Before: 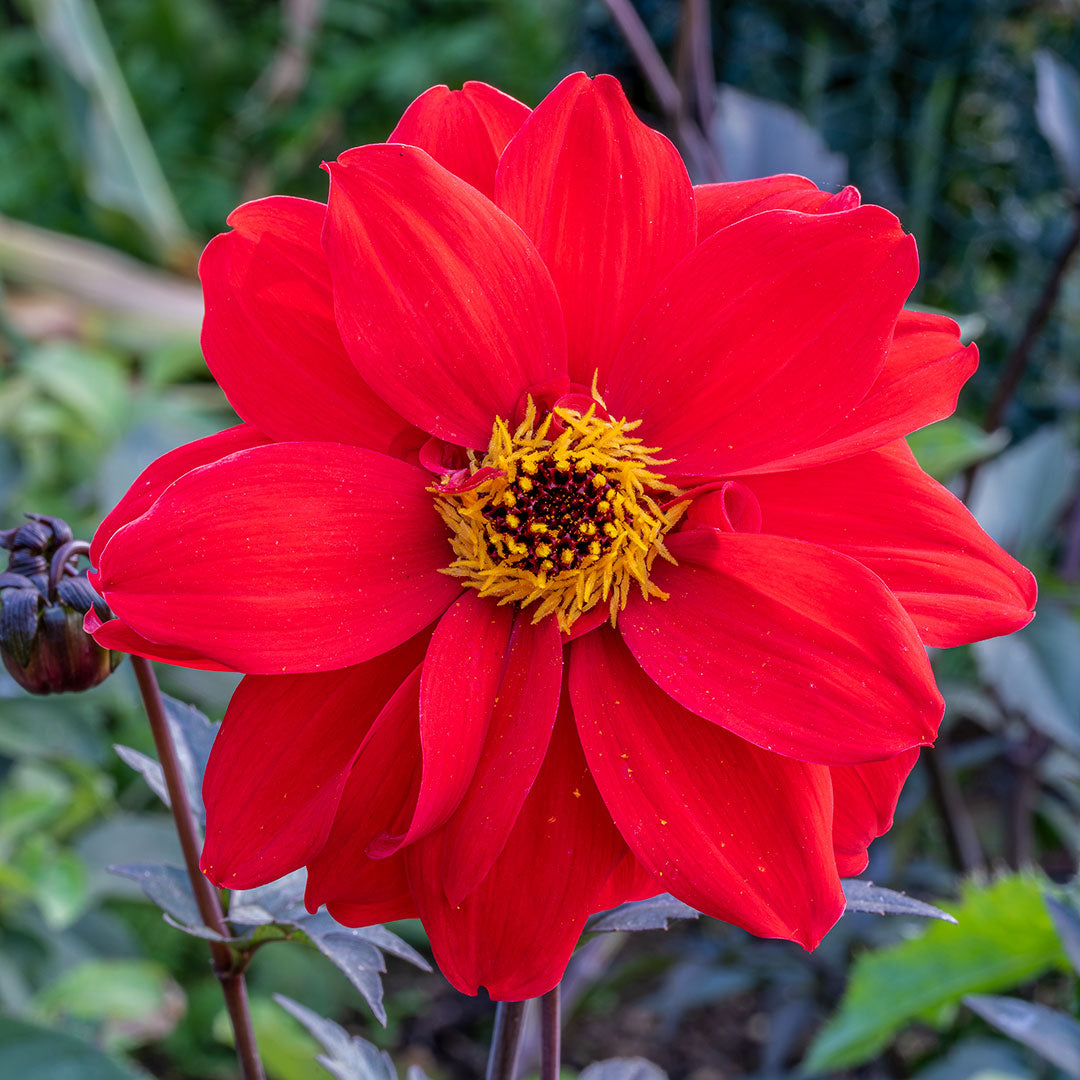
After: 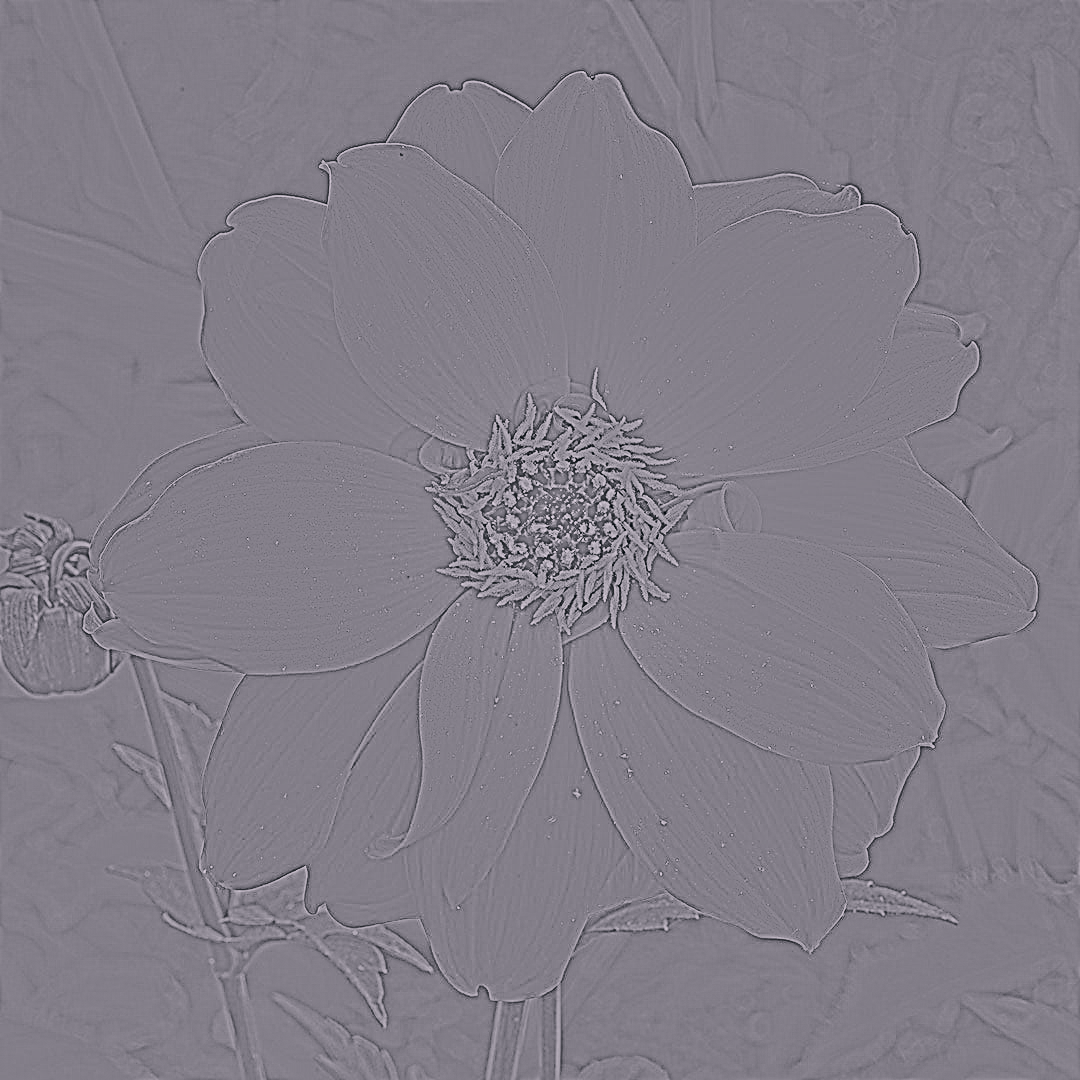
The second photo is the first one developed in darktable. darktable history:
shadows and highlights: shadows 20.91, highlights -82.73, soften with gaussian
sharpen: on, module defaults
base curve: curves: ch0 [(0, 0) (0.007, 0.004) (0.027, 0.03) (0.046, 0.07) (0.207, 0.54) (0.442, 0.872) (0.673, 0.972) (1, 1)], preserve colors none
highpass: sharpness 5.84%, contrast boost 8.44%
local contrast: on, module defaults
color balance rgb: shadows lift › chroma 2%, shadows lift › hue 217.2°, power › chroma 0.25%, power › hue 60°, highlights gain › chroma 1.5%, highlights gain › hue 309.6°, global offset › luminance -0.25%, perceptual saturation grading › global saturation 15%, global vibrance 15%
tone curve: curves: ch0 [(0, 0.026) (0.175, 0.178) (0.463, 0.502) (0.796, 0.764) (1, 0.961)]; ch1 [(0, 0) (0.437, 0.398) (0.469, 0.472) (0.505, 0.504) (0.553, 0.552) (1, 1)]; ch2 [(0, 0) (0.505, 0.495) (0.579, 0.579) (1, 1)], color space Lab, independent channels, preserve colors none
contrast brightness saturation: contrast 0.77, brightness -1, saturation 1
